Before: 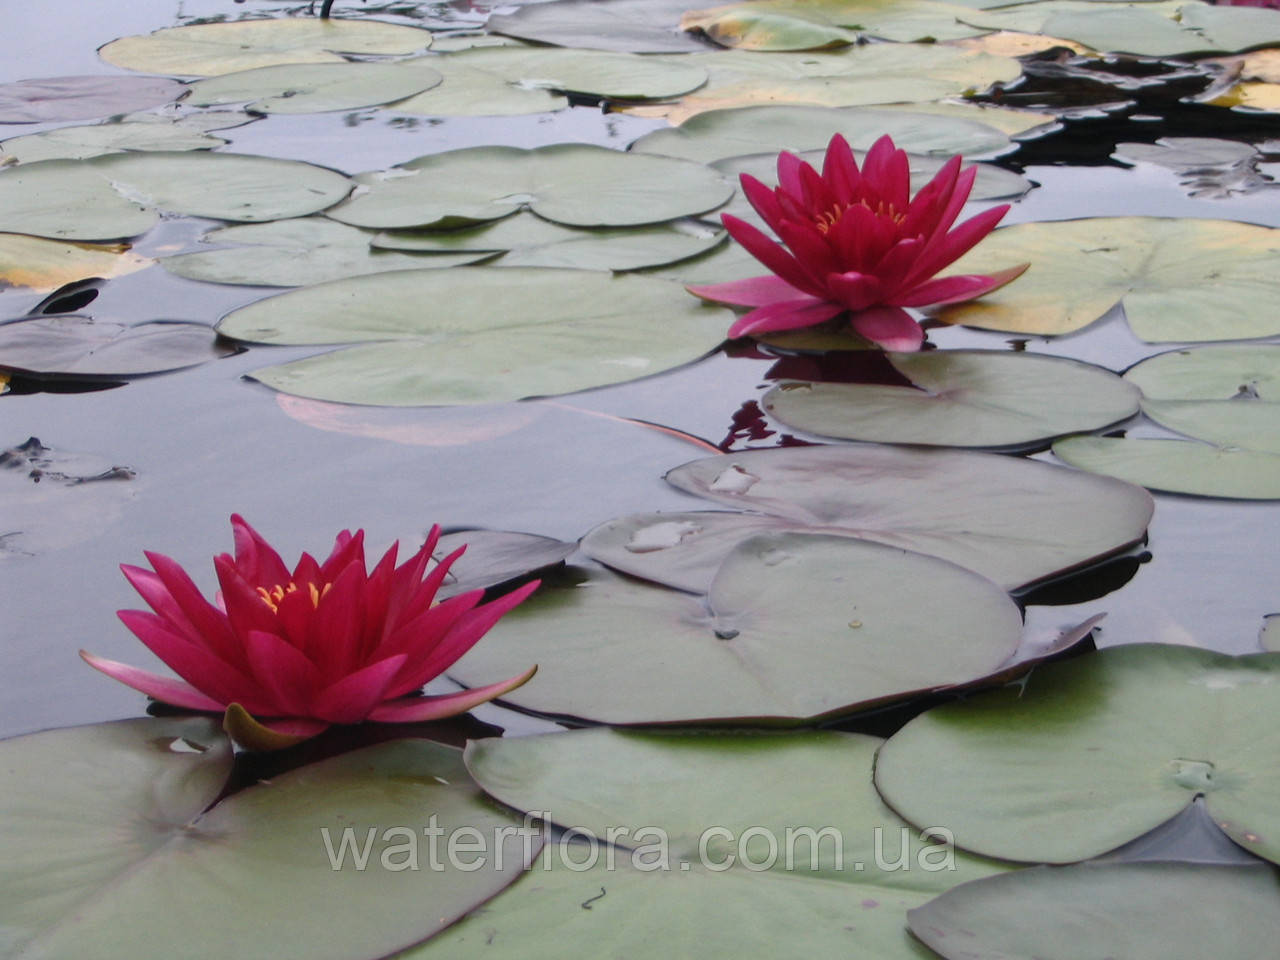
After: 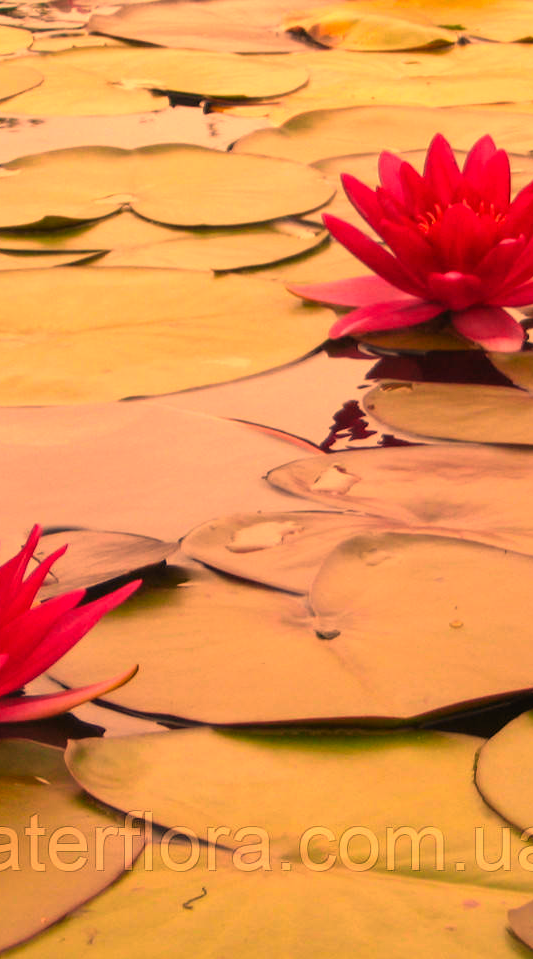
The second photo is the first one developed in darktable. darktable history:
crop: left 31.229%, right 27.105%
color zones: curves: ch0 [(0.224, 0.526) (0.75, 0.5)]; ch1 [(0.055, 0.526) (0.224, 0.761) (0.377, 0.526) (0.75, 0.5)]
white balance: red 1.467, blue 0.684
